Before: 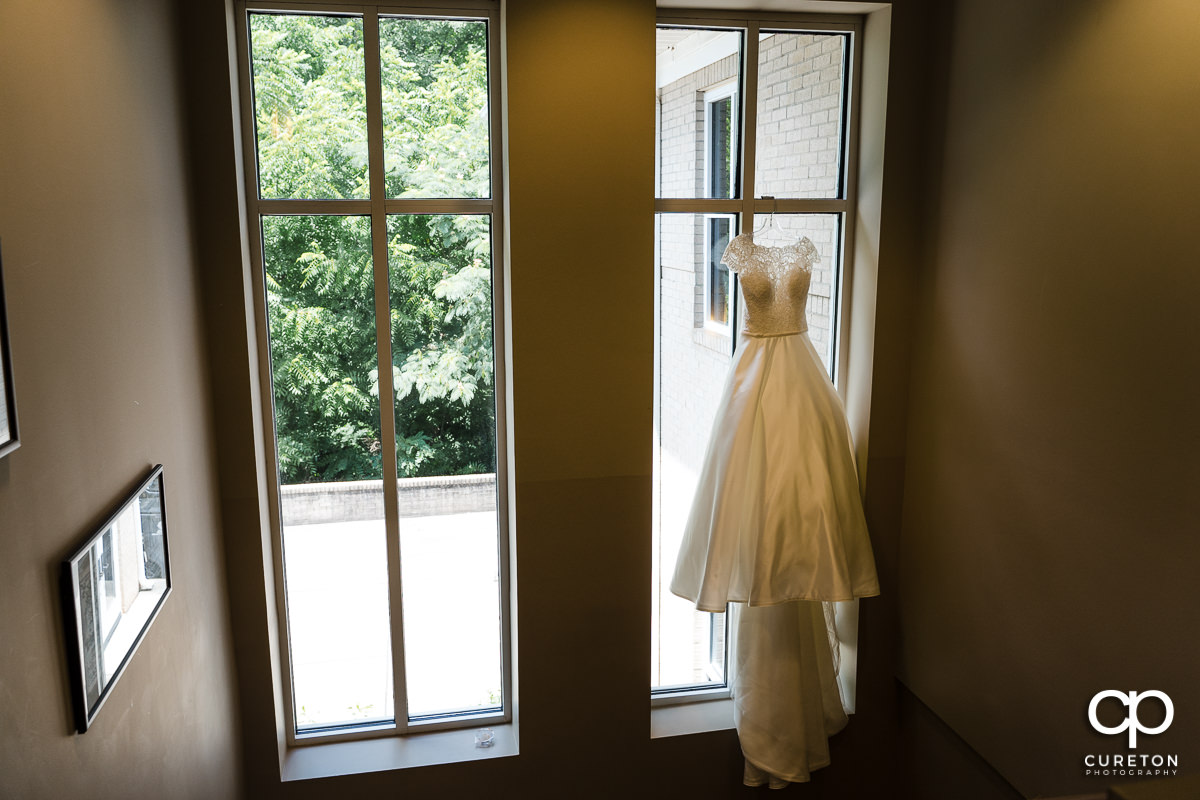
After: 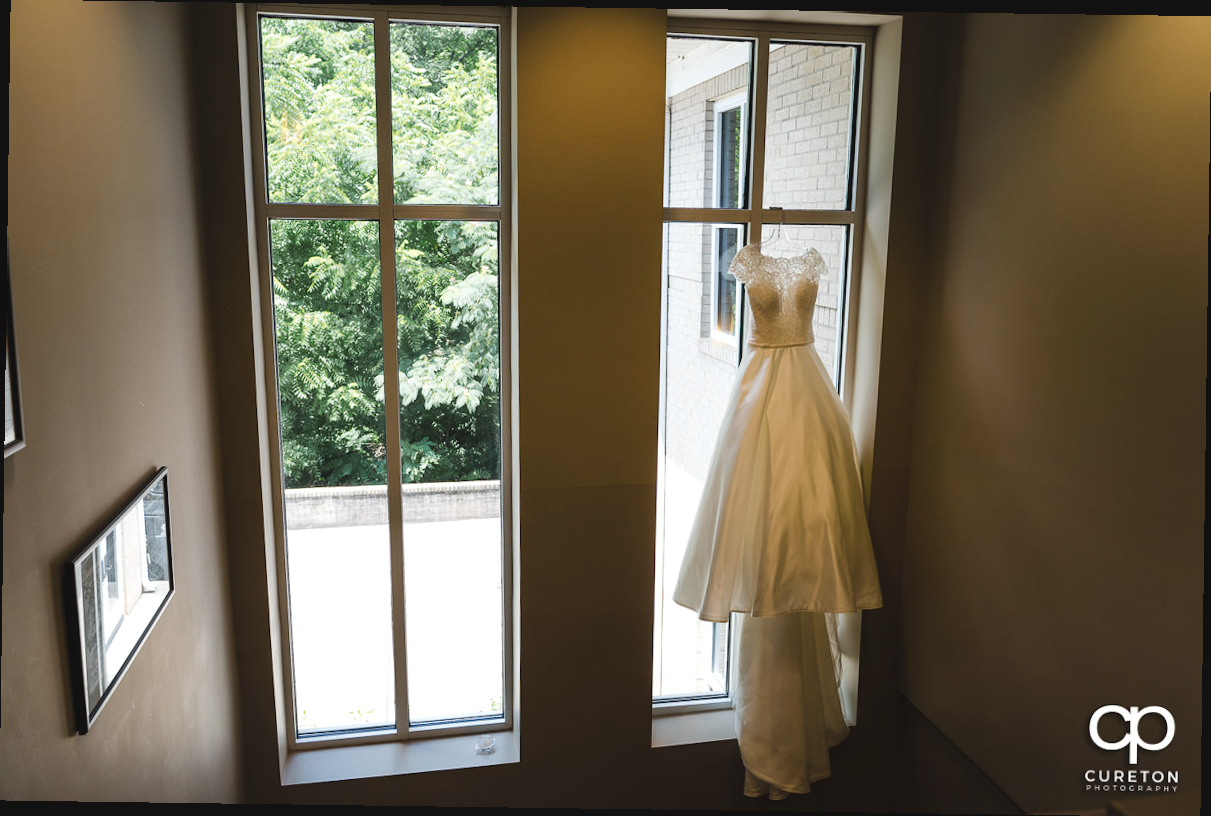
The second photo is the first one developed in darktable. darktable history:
exposure: black level correction -0.005, exposure 0.054 EV, compensate highlight preservation false
rotate and perspective: rotation 0.8°, automatic cropping off
shadows and highlights: radius 125.46, shadows 21.19, highlights -21.19, low approximation 0.01
